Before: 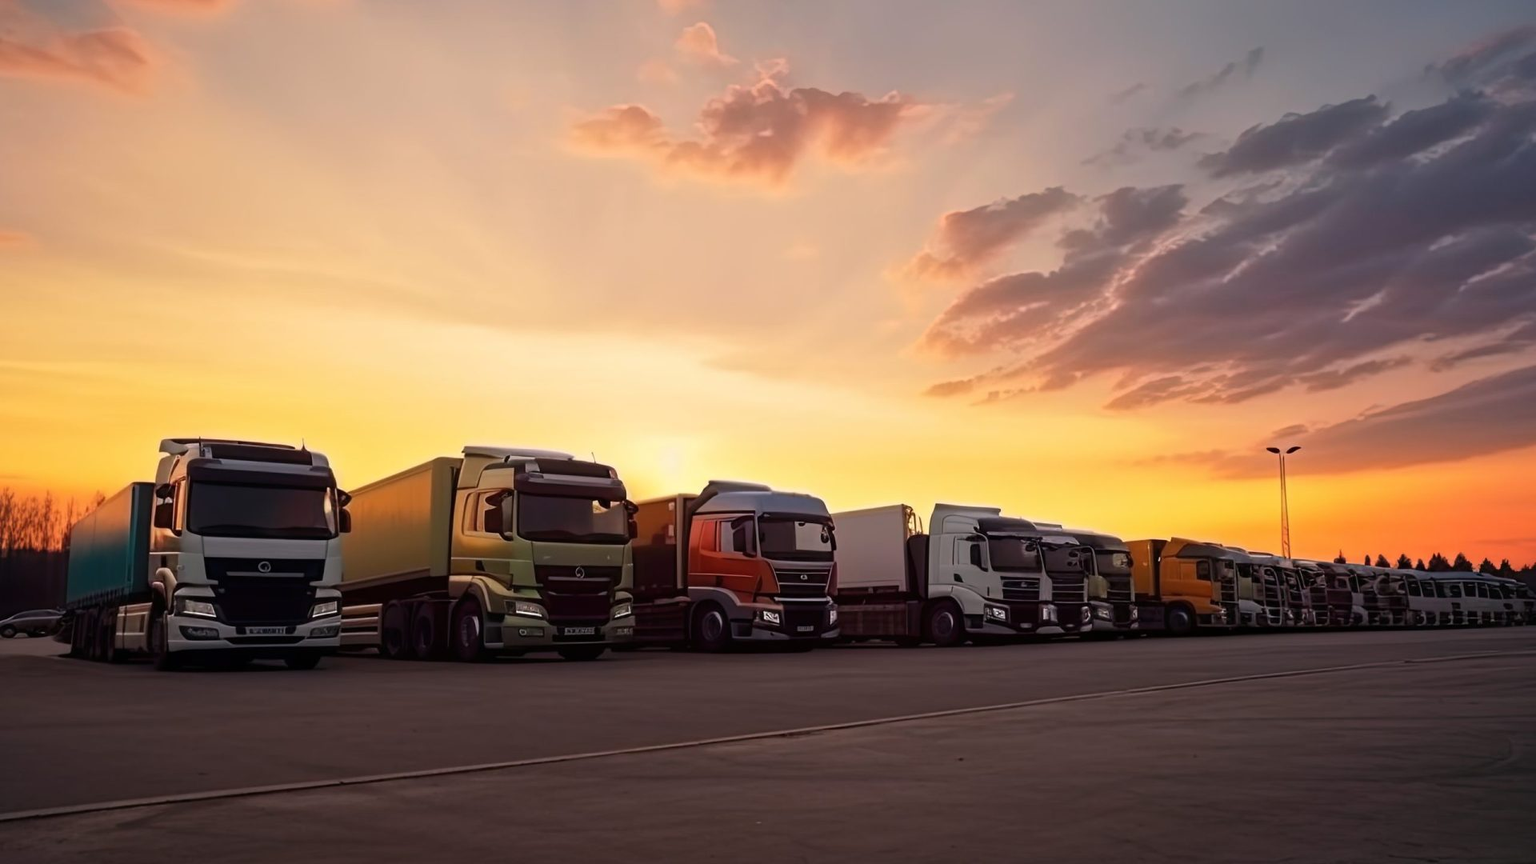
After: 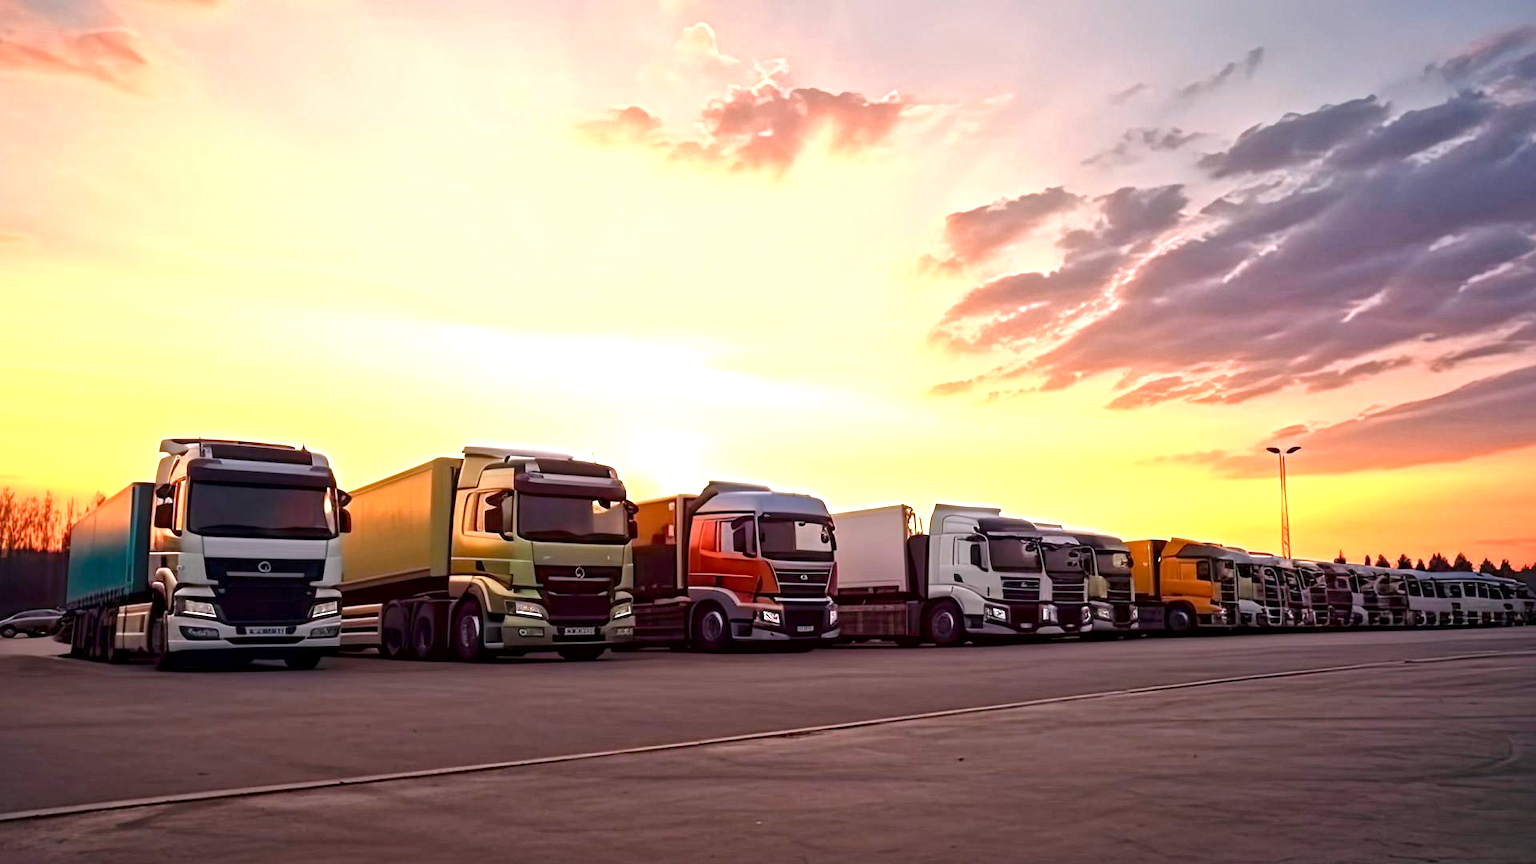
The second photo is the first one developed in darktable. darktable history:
exposure: black level correction 0, exposure 1.1 EV, compensate highlight preservation false
white balance: red 1.004, blue 1.024
color balance rgb: perceptual saturation grading › global saturation 20%, perceptual saturation grading › highlights -25%, perceptual saturation grading › shadows 25%
local contrast: mode bilateral grid, contrast 20, coarseness 19, detail 163%, midtone range 0.2
